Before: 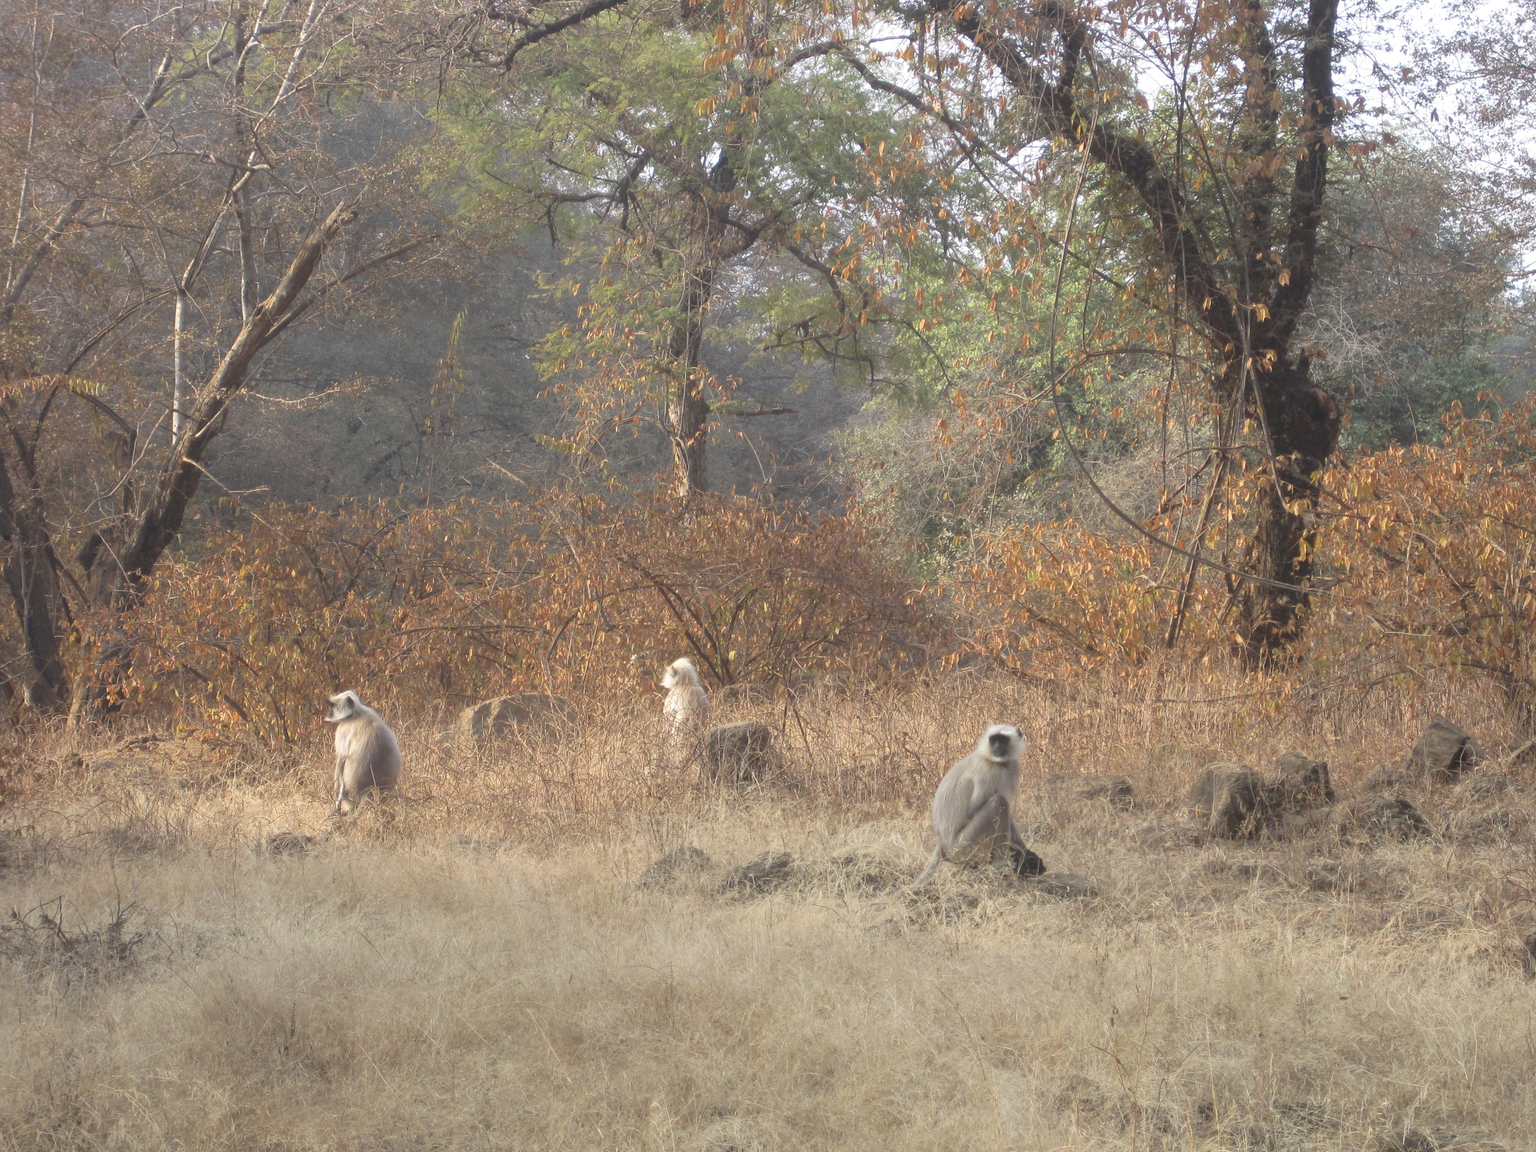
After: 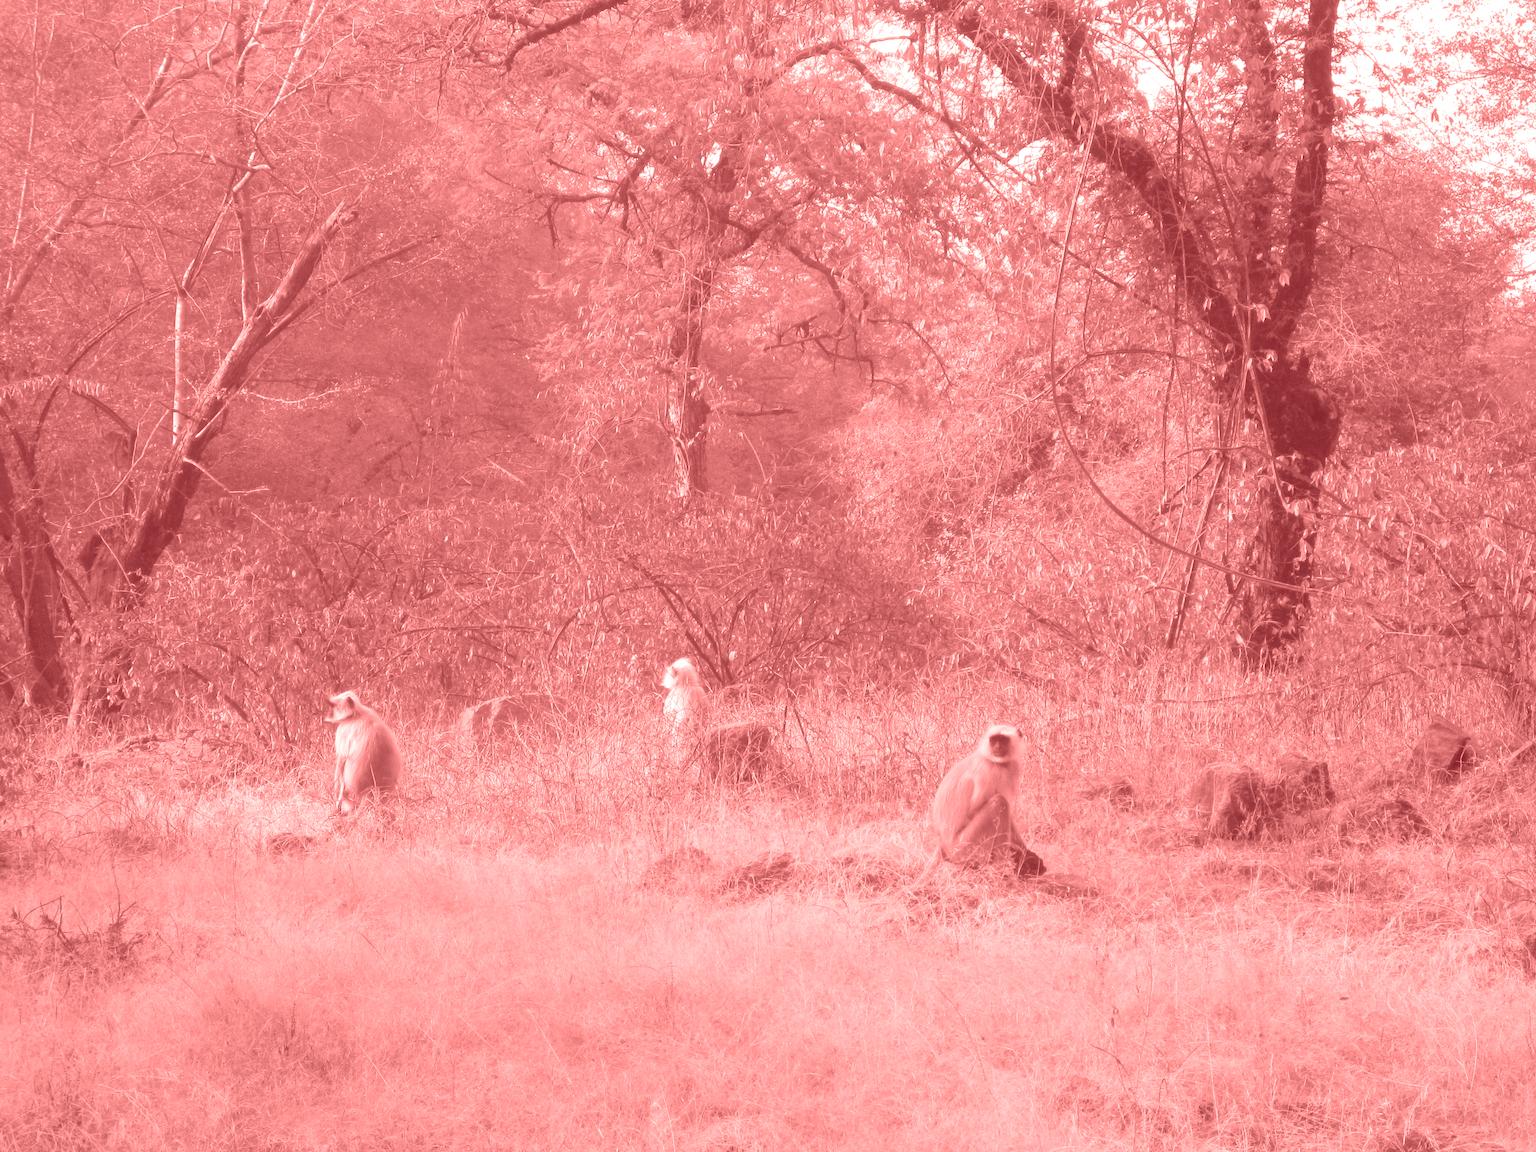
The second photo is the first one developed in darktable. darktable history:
white balance: red 1.004, blue 1.024
colorize: saturation 60%, source mix 100%
